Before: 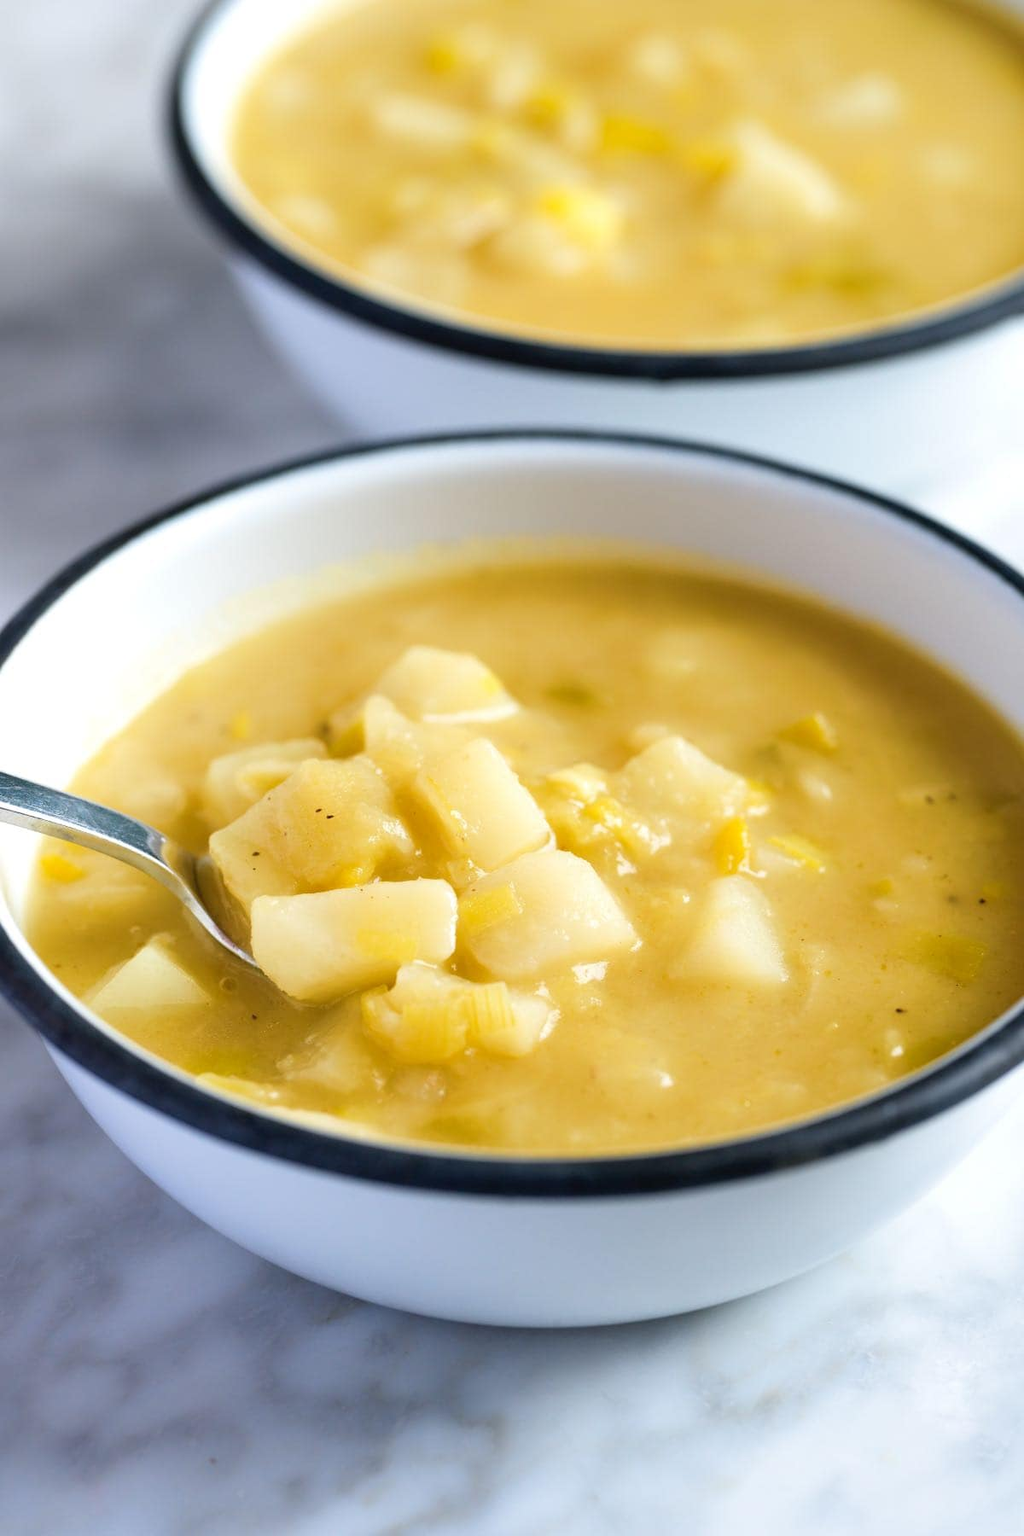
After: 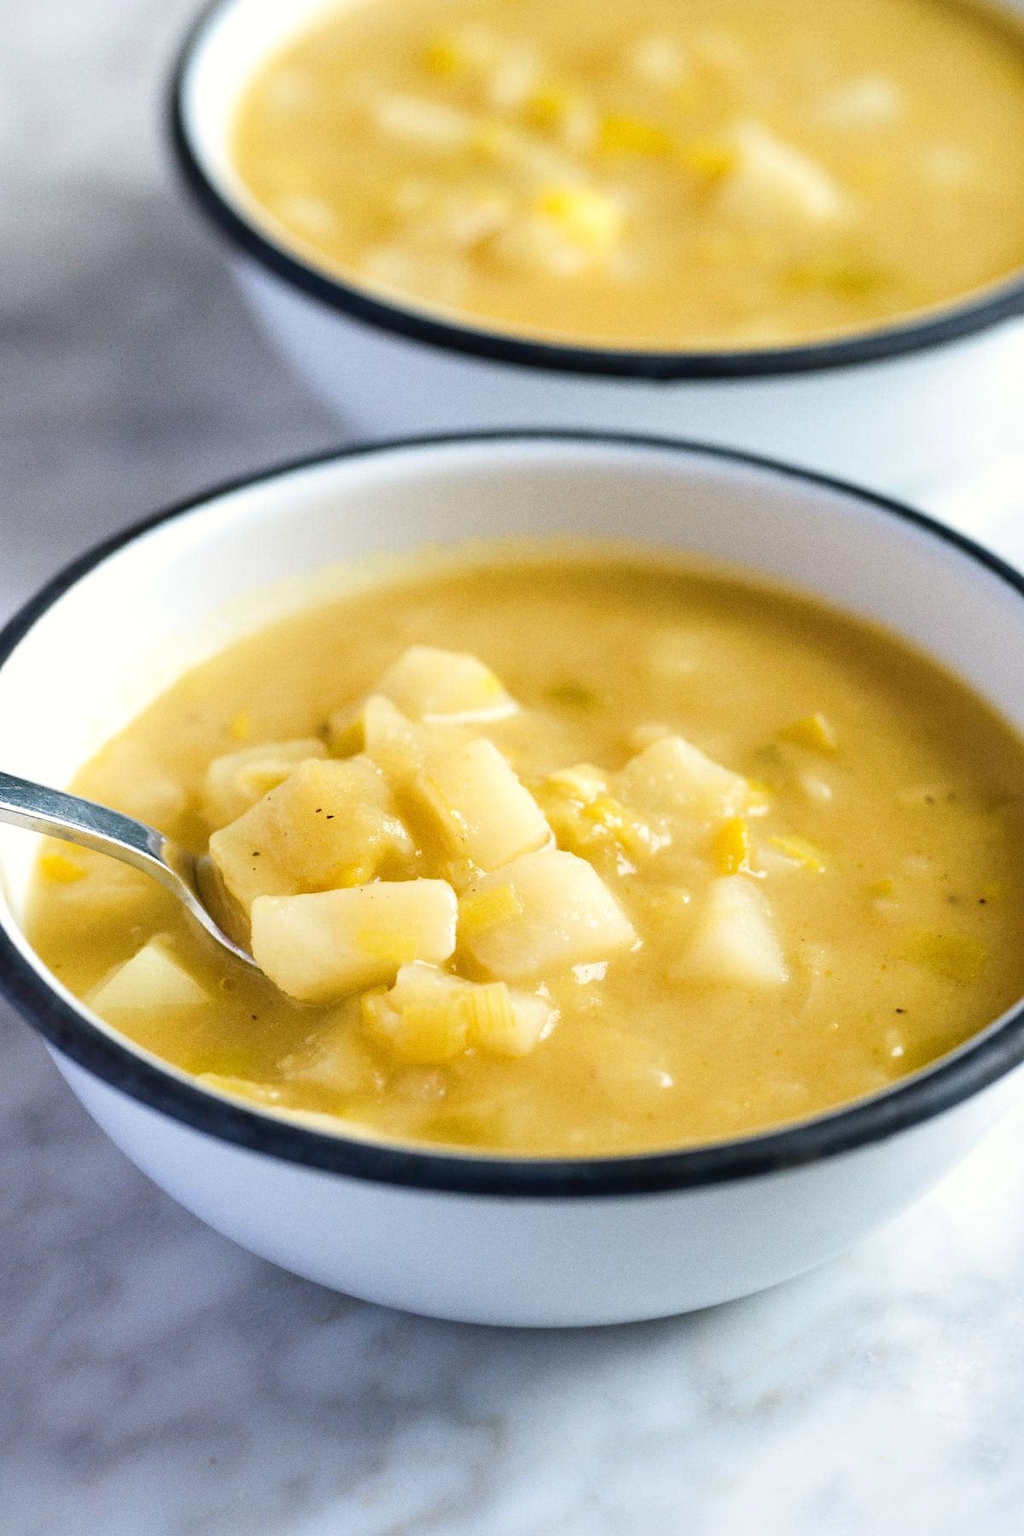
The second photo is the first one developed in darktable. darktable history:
grain: coarseness 0.09 ISO
white balance: red 1.009, blue 0.985
